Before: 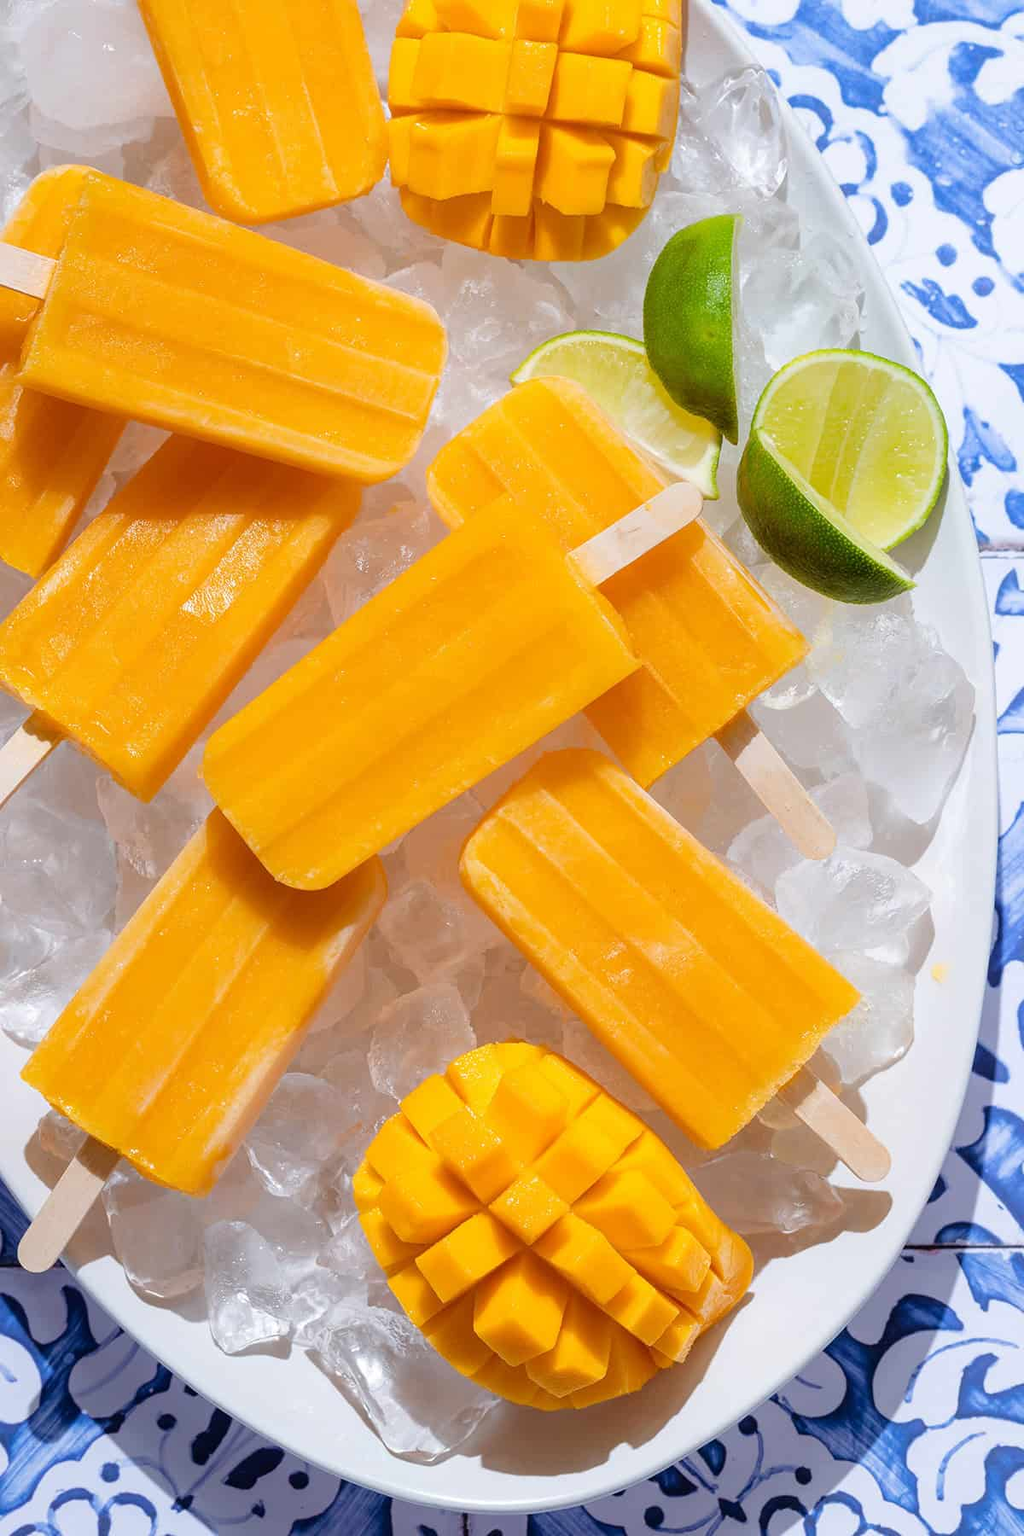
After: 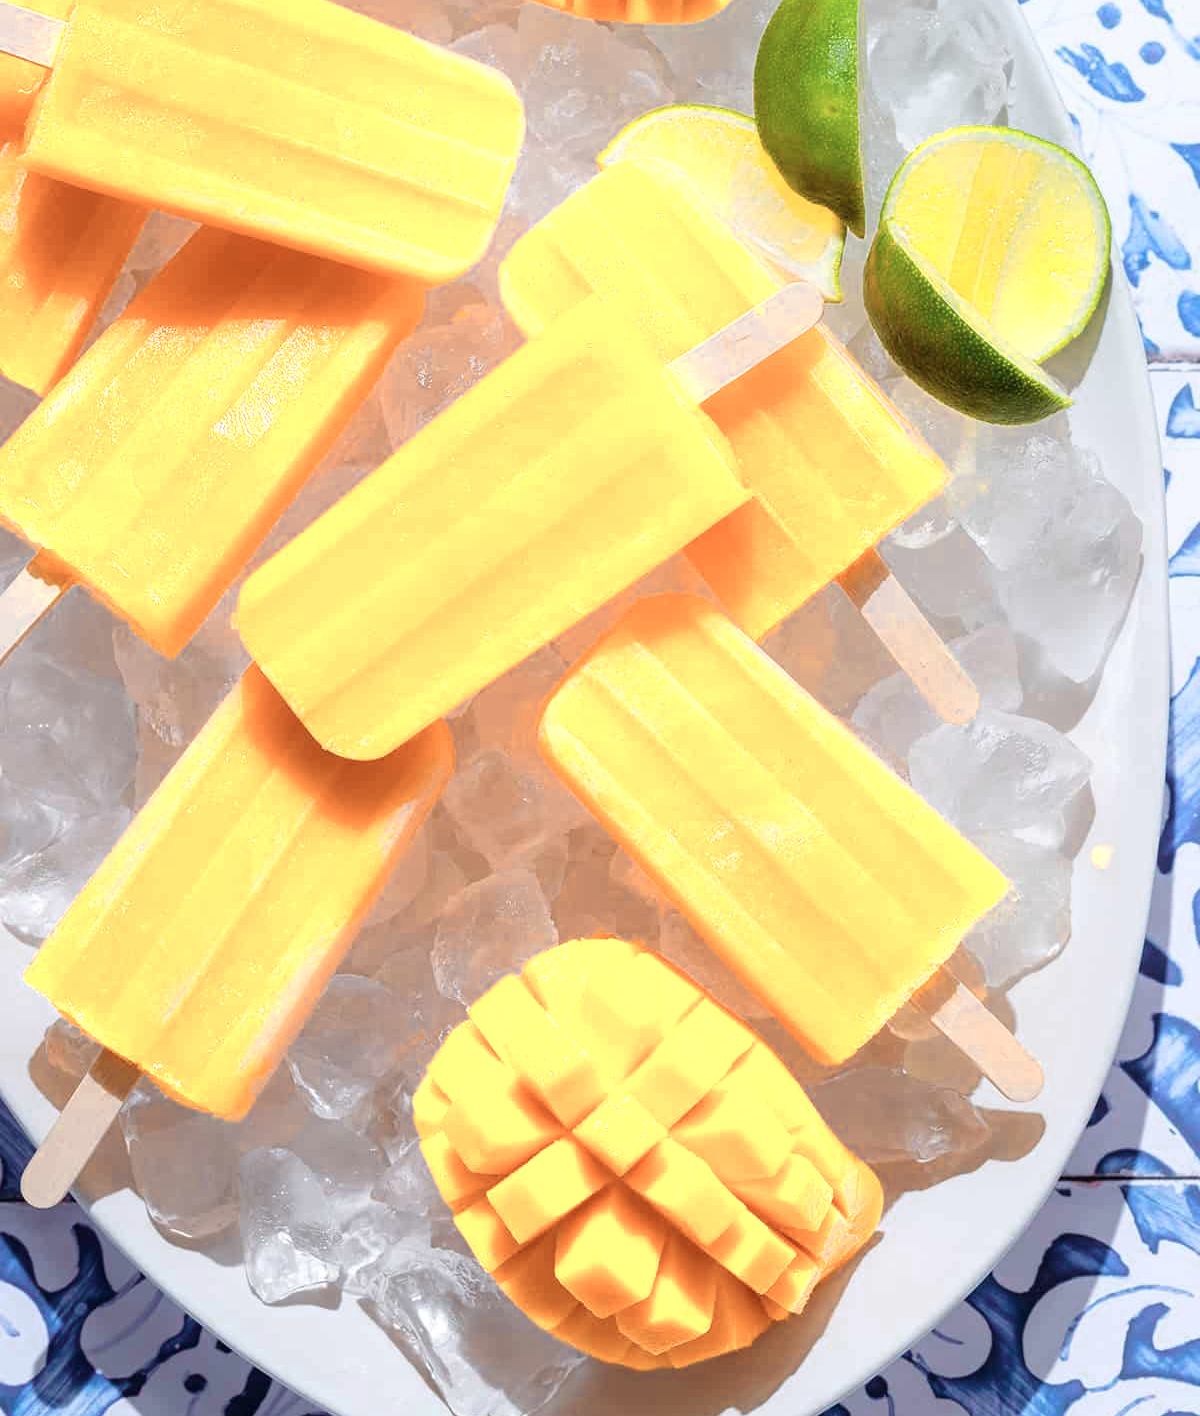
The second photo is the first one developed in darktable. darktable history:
crop and rotate: top 15.774%, bottom 5.506%
color zones: curves: ch0 [(0.018, 0.548) (0.224, 0.64) (0.425, 0.447) (0.675, 0.575) (0.732, 0.579)]; ch1 [(0.066, 0.487) (0.25, 0.5) (0.404, 0.43) (0.75, 0.421) (0.956, 0.421)]; ch2 [(0.044, 0.561) (0.215, 0.465) (0.399, 0.544) (0.465, 0.548) (0.614, 0.447) (0.724, 0.43) (0.882, 0.623) (0.956, 0.632)]
